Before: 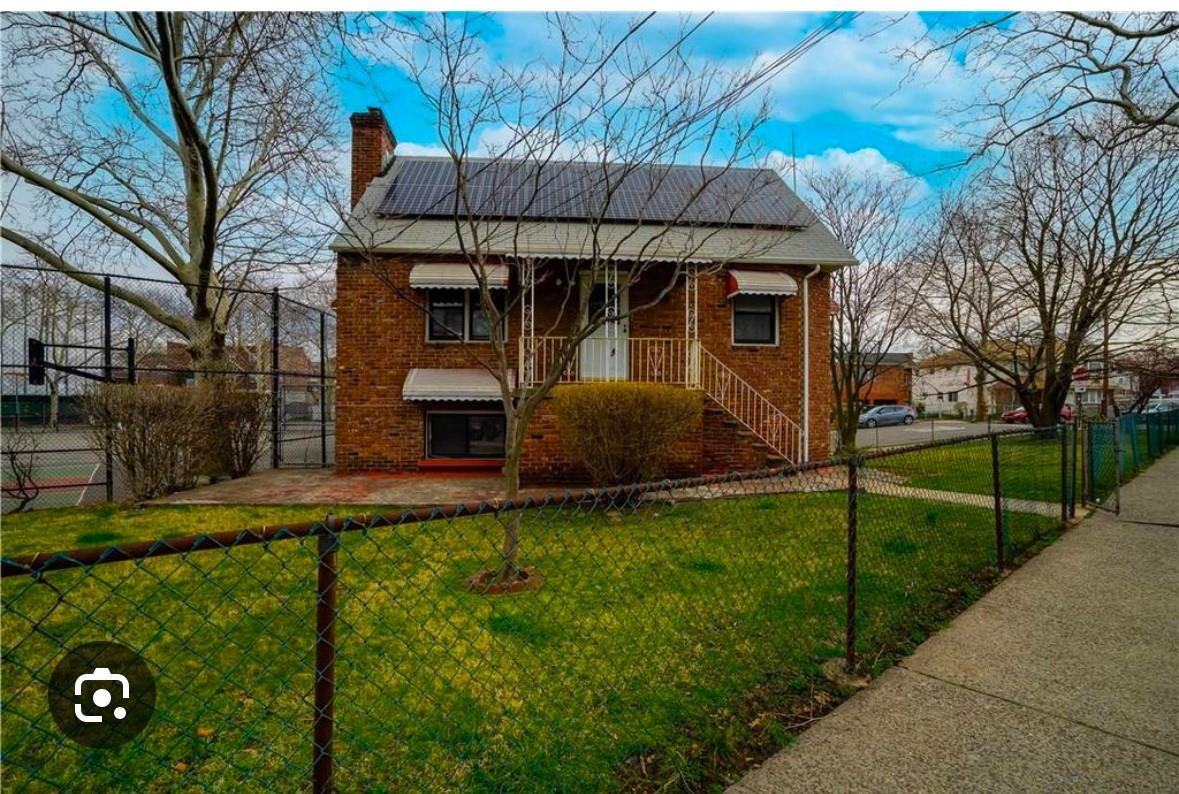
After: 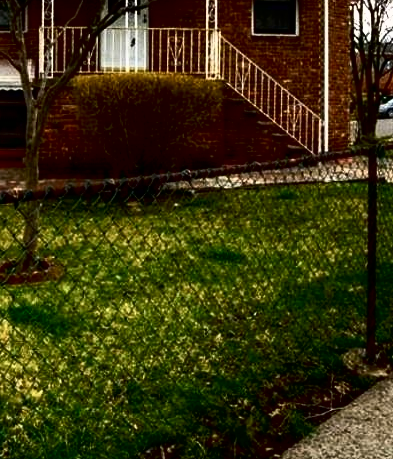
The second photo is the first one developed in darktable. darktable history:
crop: left 40.732%, top 39.165%, right 25.869%, bottom 2.933%
tone curve: curves: ch0 [(0, 0) (0.003, 0) (0.011, 0) (0.025, 0) (0.044, 0.001) (0.069, 0.003) (0.1, 0.003) (0.136, 0.006) (0.177, 0.014) (0.224, 0.056) (0.277, 0.128) (0.335, 0.218) (0.399, 0.346) (0.468, 0.512) (0.543, 0.713) (0.623, 0.898) (0.709, 0.987) (0.801, 0.99) (0.898, 0.99) (1, 1)], color space Lab, independent channels, preserve colors none
